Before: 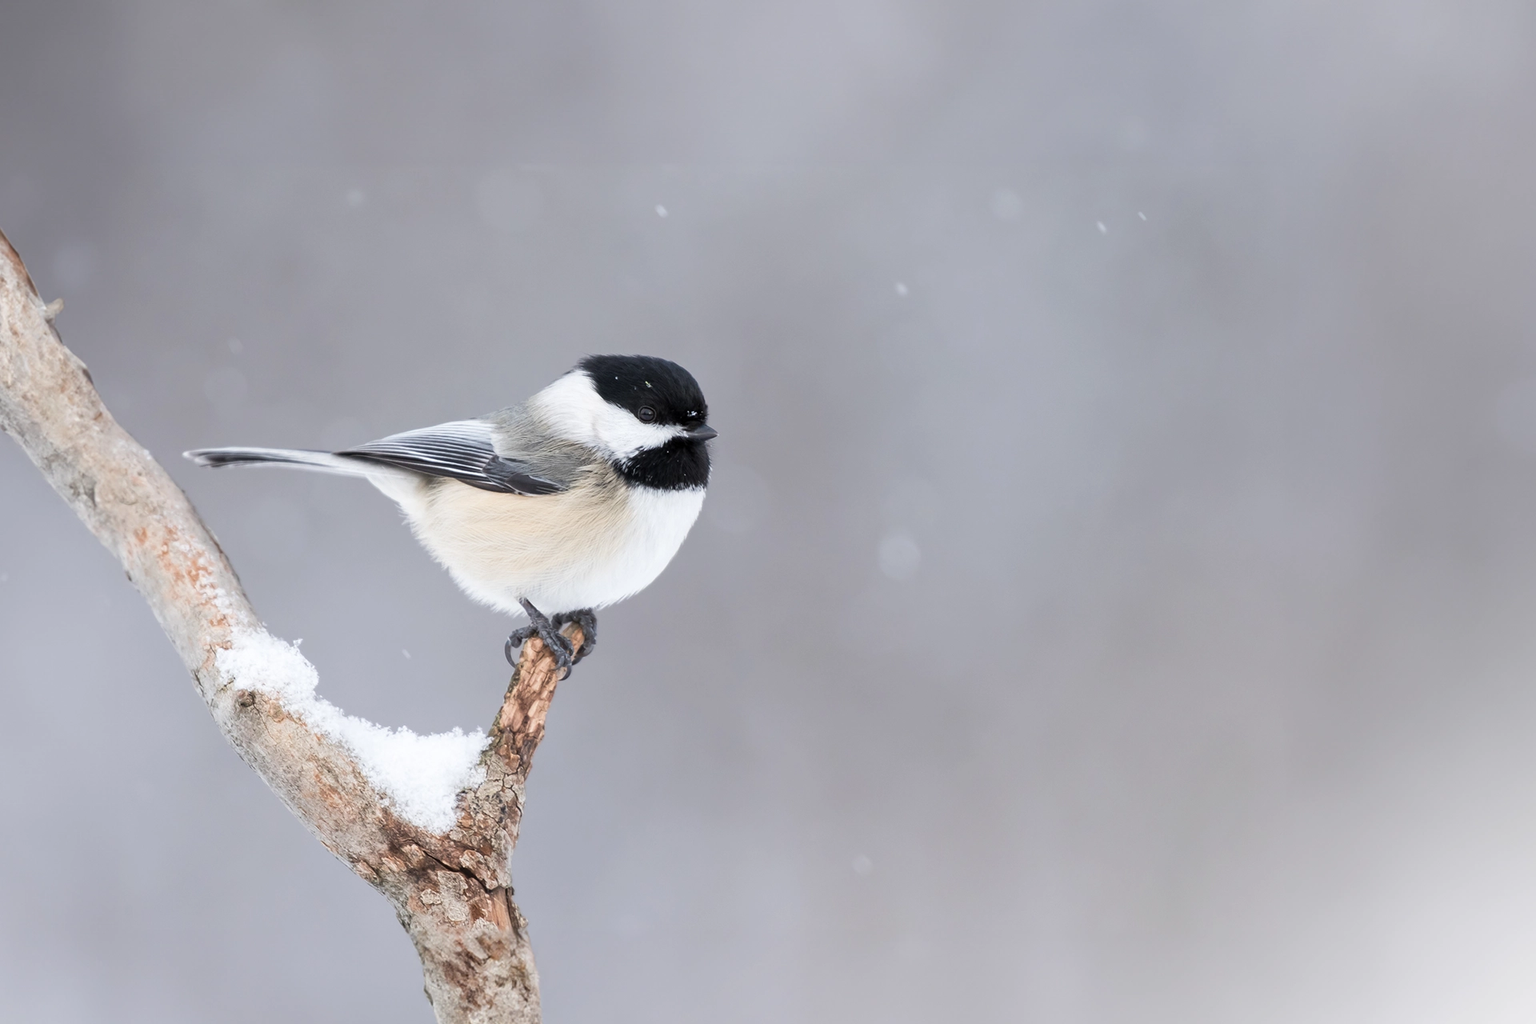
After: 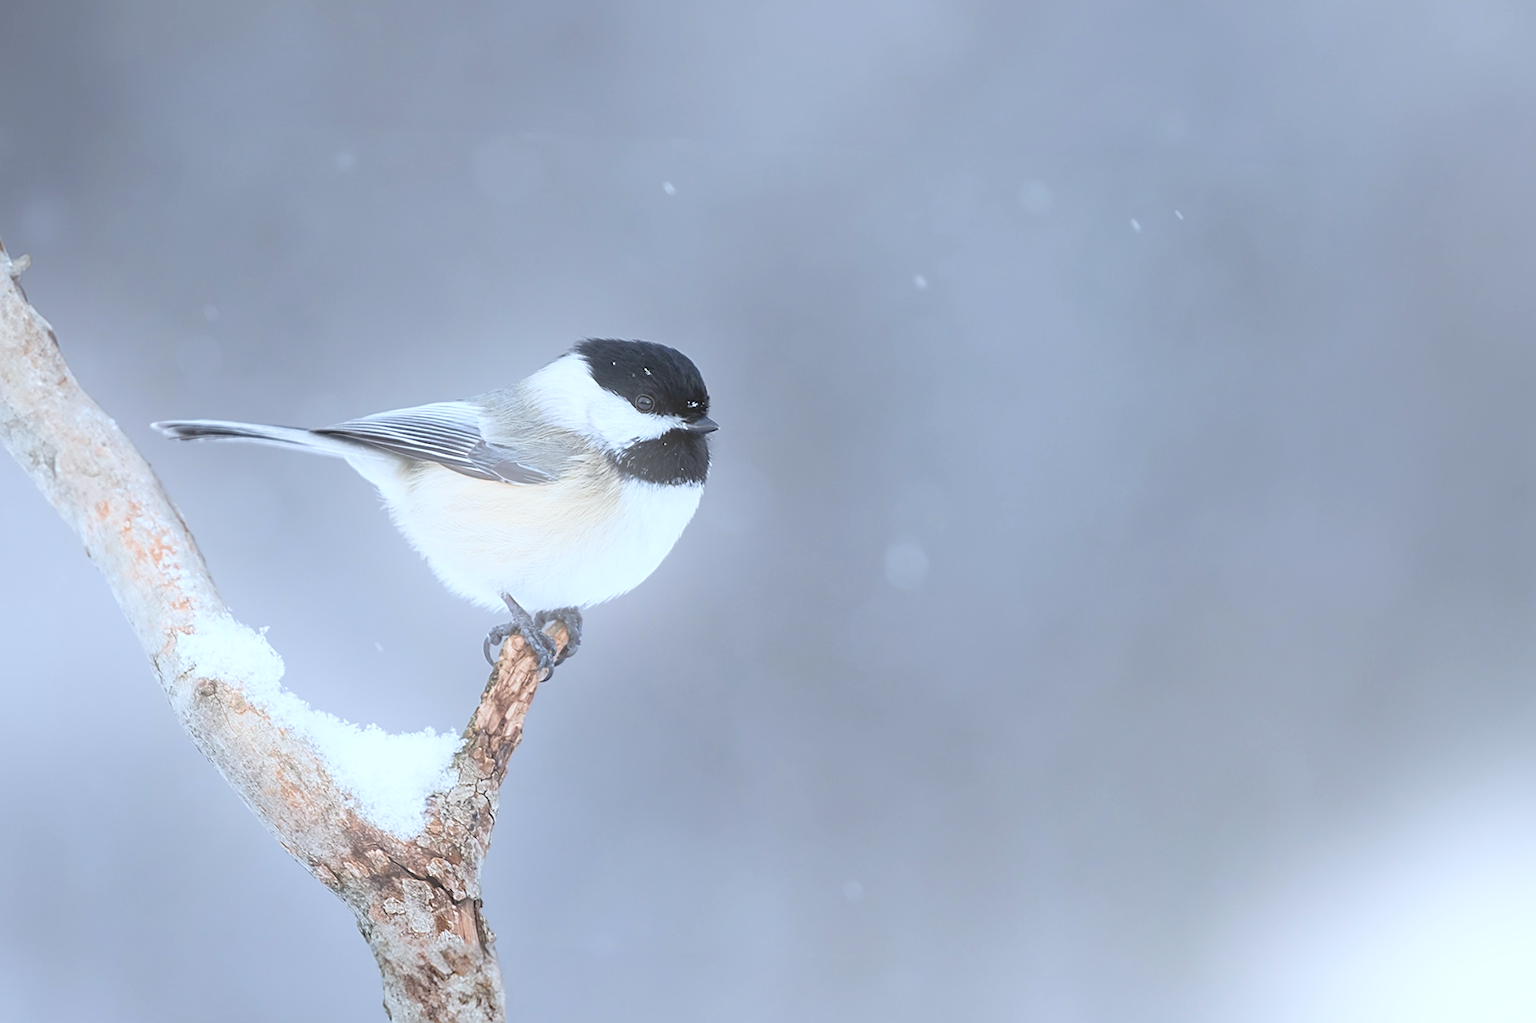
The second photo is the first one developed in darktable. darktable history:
bloom: on, module defaults
sharpen: on, module defaults
color calibration: x 0.367, y 0.376, temperature 4372.25 K
white balance: red 0.978, blue 0.999
crop and rotate: angle -2.38°
